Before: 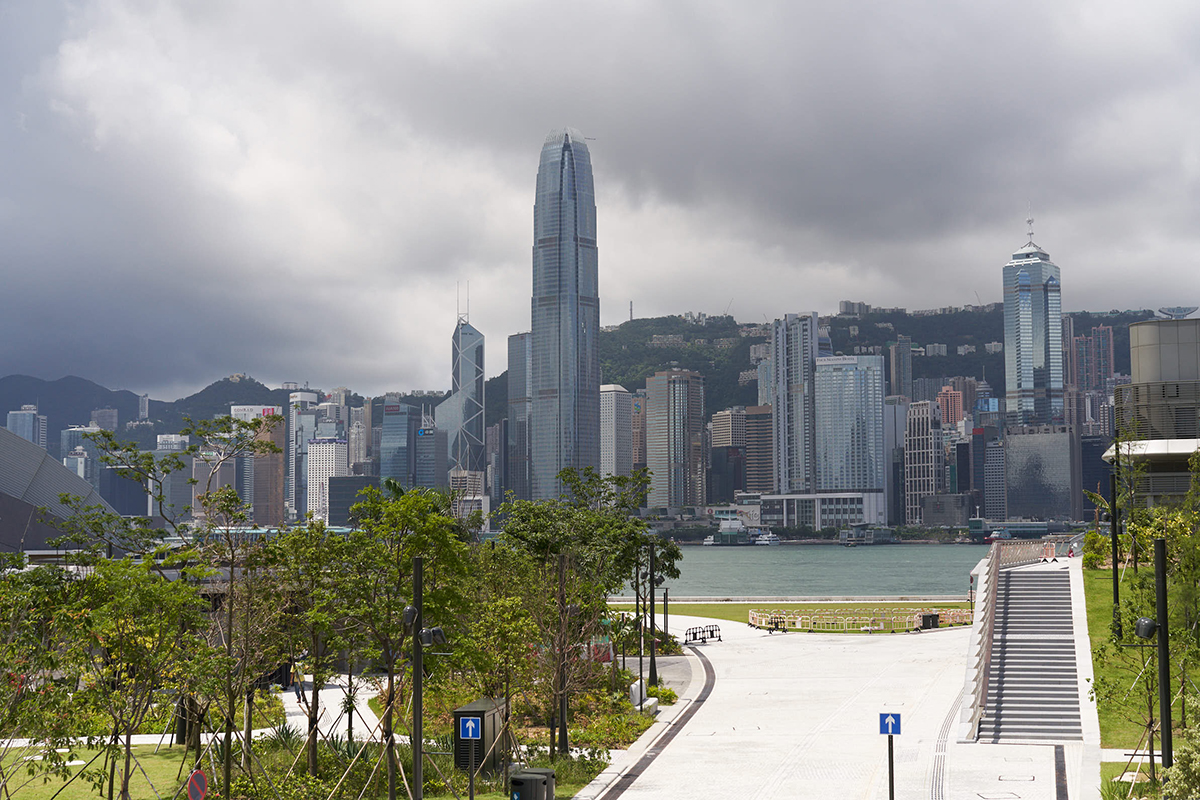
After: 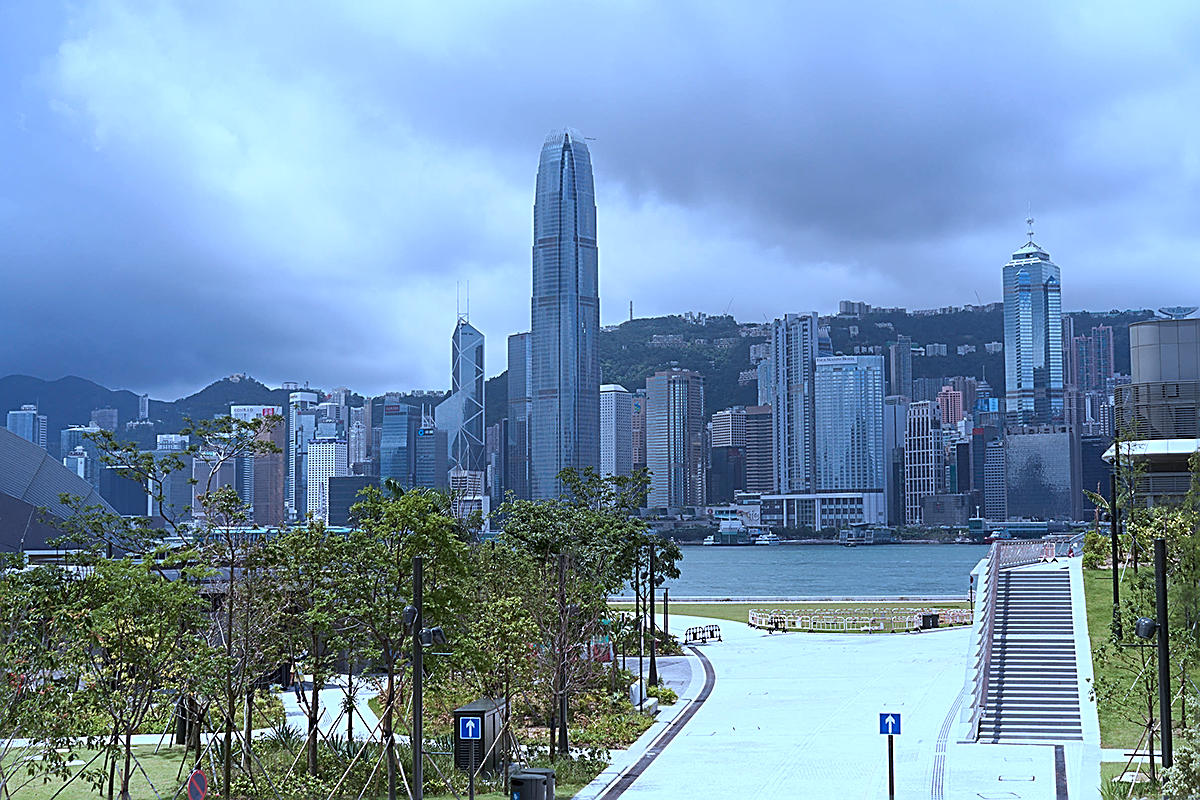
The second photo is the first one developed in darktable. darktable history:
color calibration: output R [1.063, -0.012, -0.003, 0], output B [-0.079, 0.047, 1, 0], illuminant custom, x 0.389, y 0.387, temperature 3838.64 K
sharpen: amount 0.901
color correction: highlights a* -9.73, highlights b* -21.22
